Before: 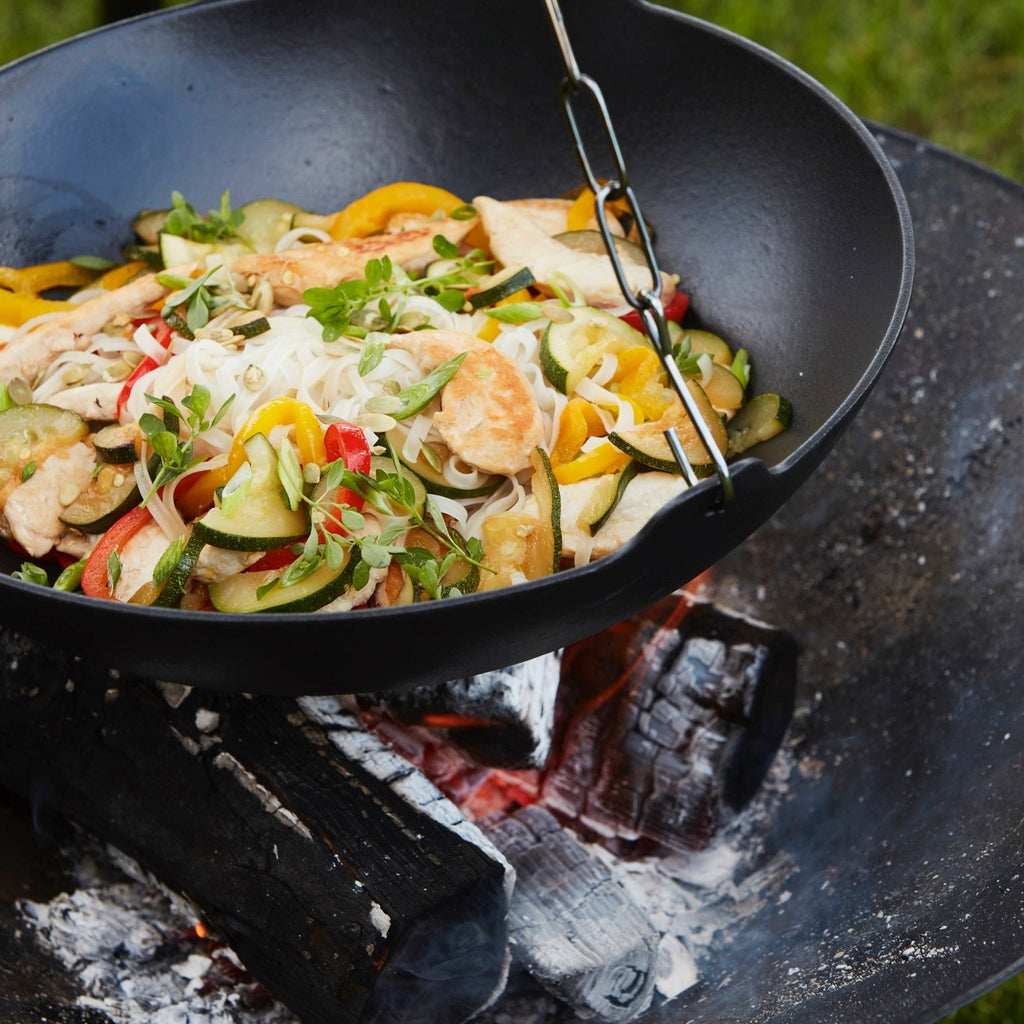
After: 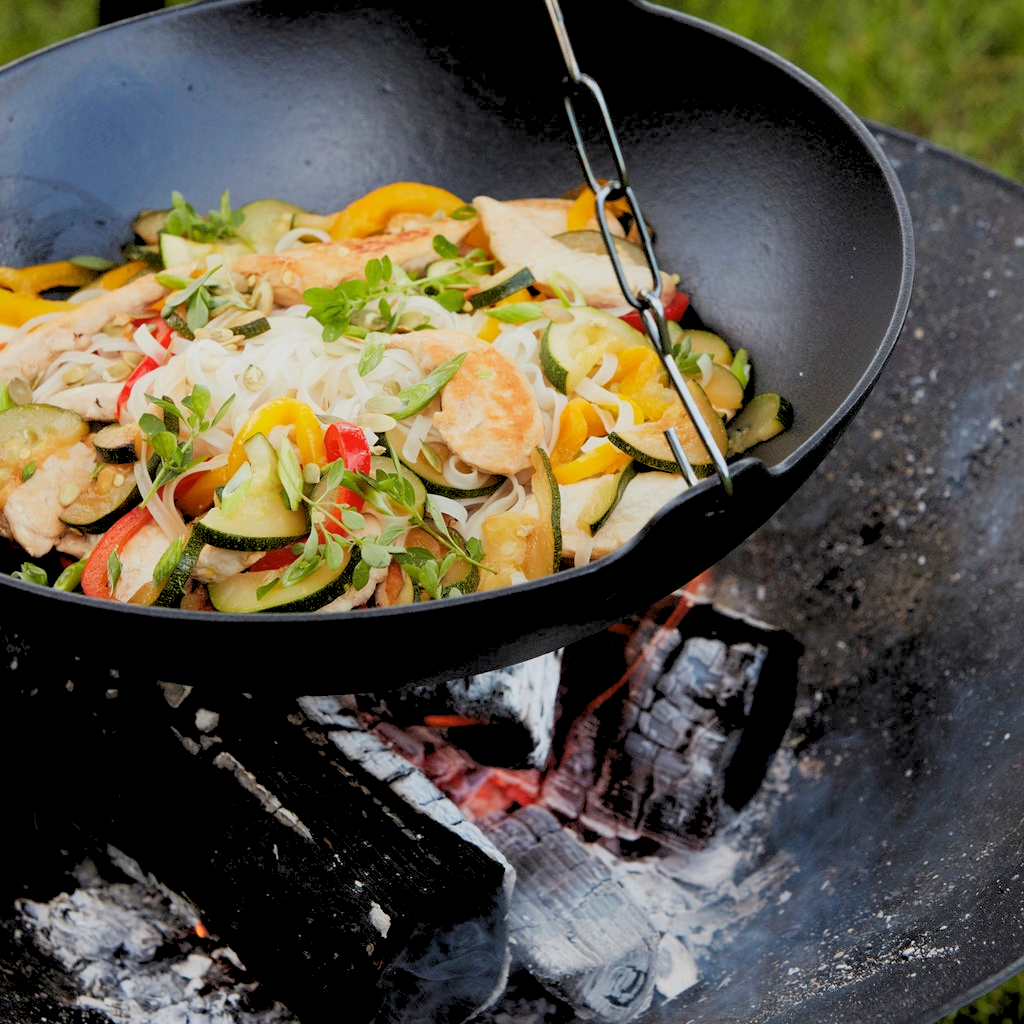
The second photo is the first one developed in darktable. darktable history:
rgb levels: preserve colors sum RGB, levels [[0.038, 0.433, 0.934], [0, 0.5, 1], [0, 0.5, 1]]
